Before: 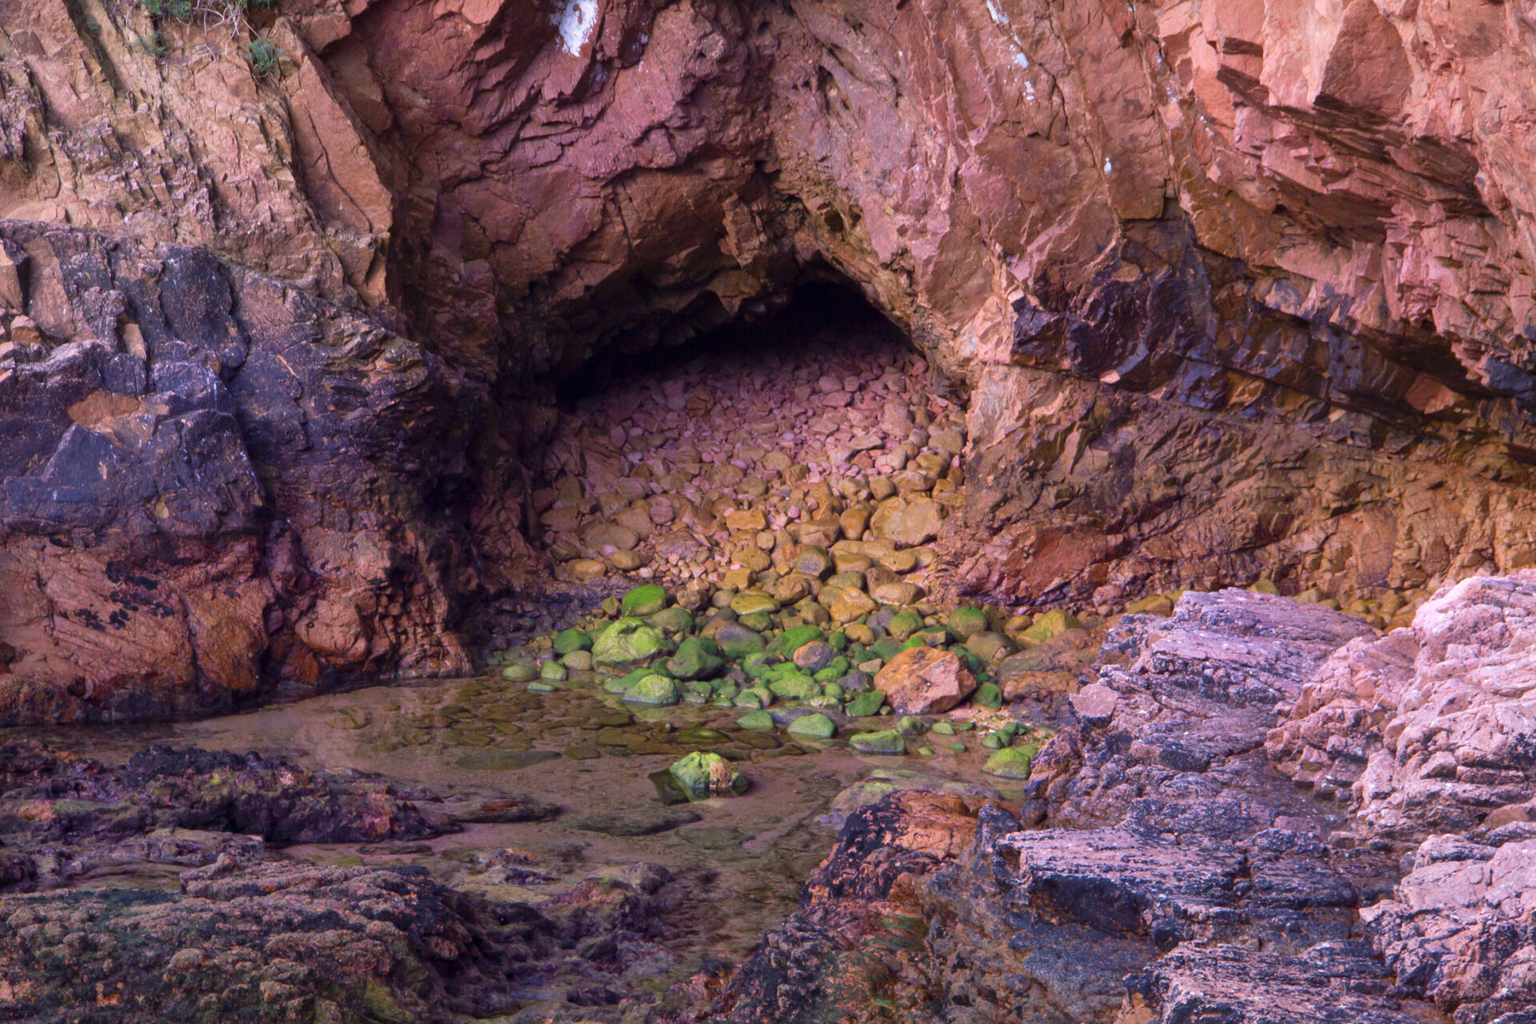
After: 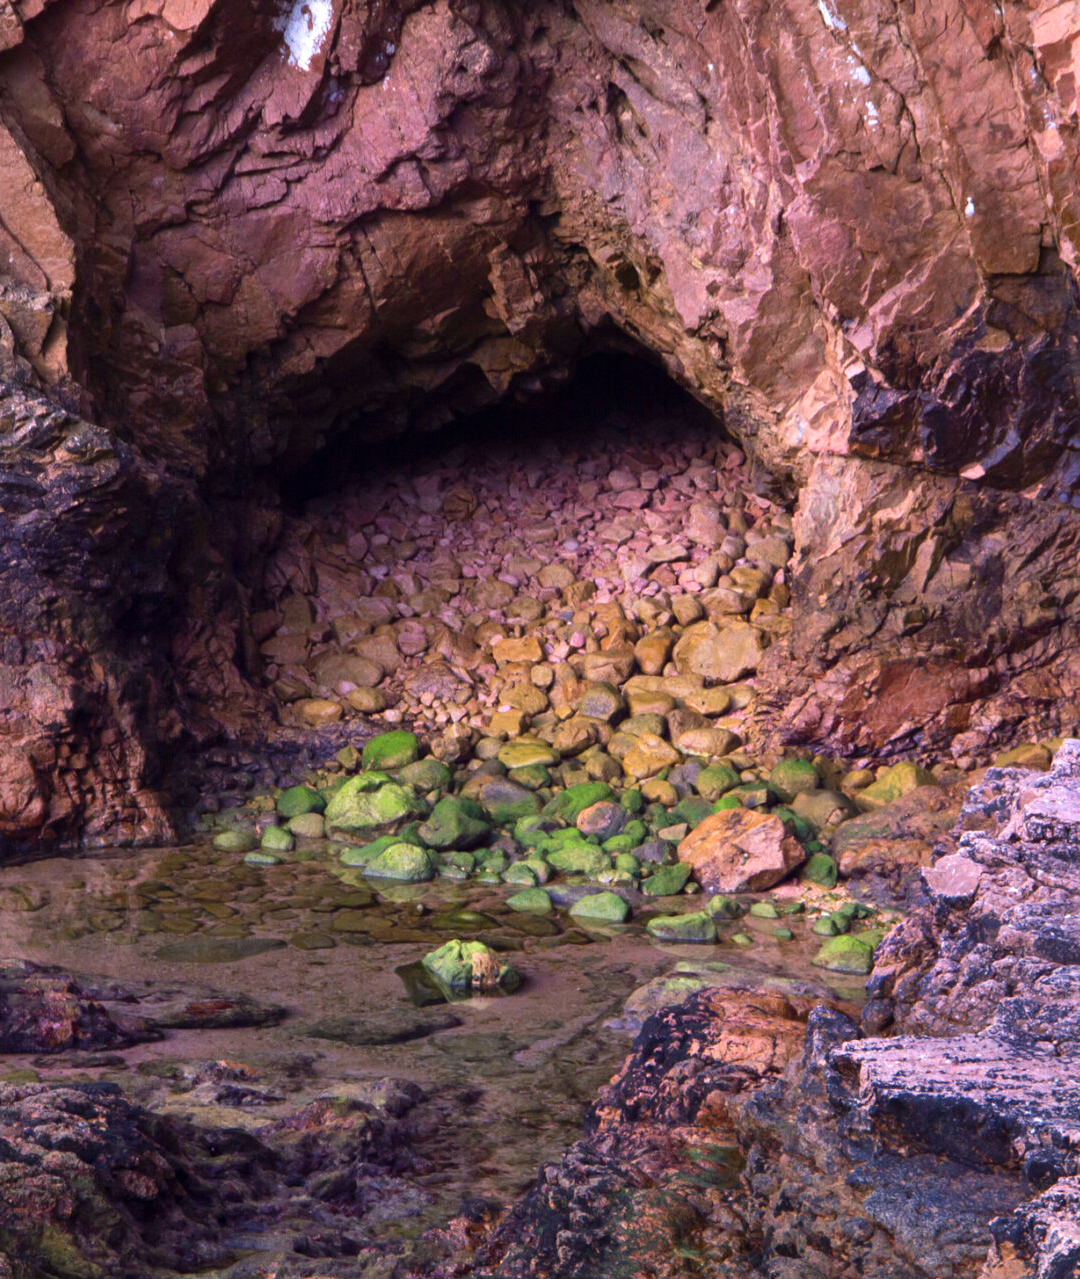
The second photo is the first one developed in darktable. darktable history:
crop: left 21.637%, right 22.082%, bottom 0.008%
tone equalizer: -8 EV -0.395 EV, -7 EV -0.416 EV, -6 EV -0.35 EV, -5 EV -0.23 EV, -3 EV 0.2 EV, -2 EV 0.352 EV, -1 EV 0.377 EV, +0 EV 0.422 EV, edges refinement/feathering 500, mask exposure compensation -1.57 EV, preserve details no
